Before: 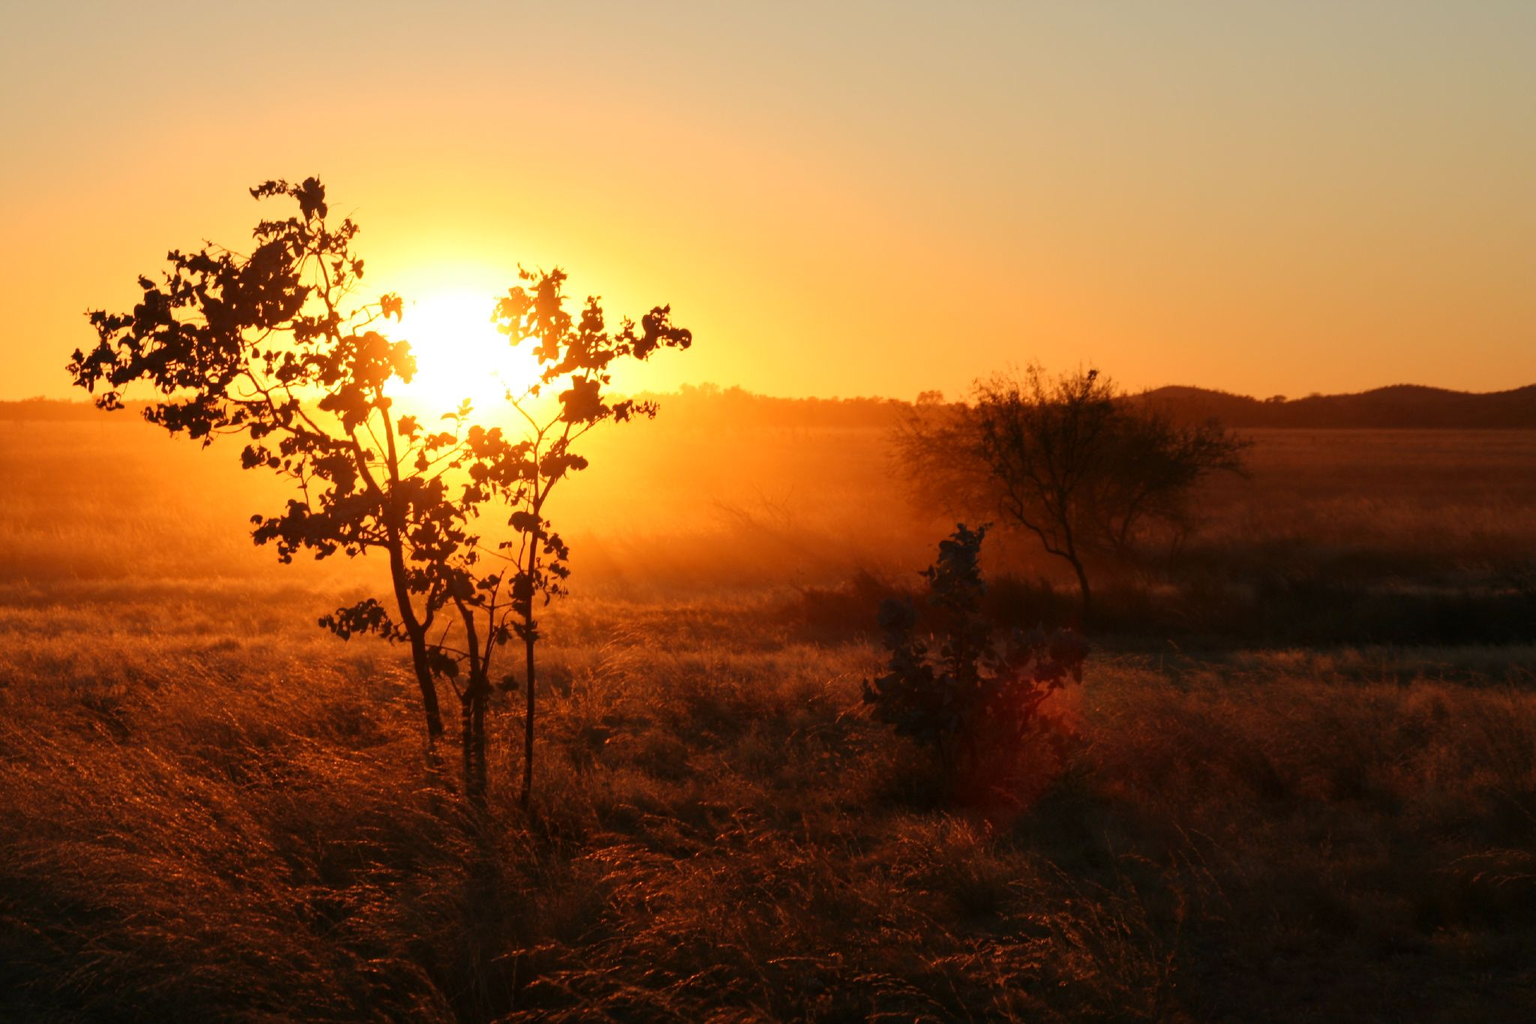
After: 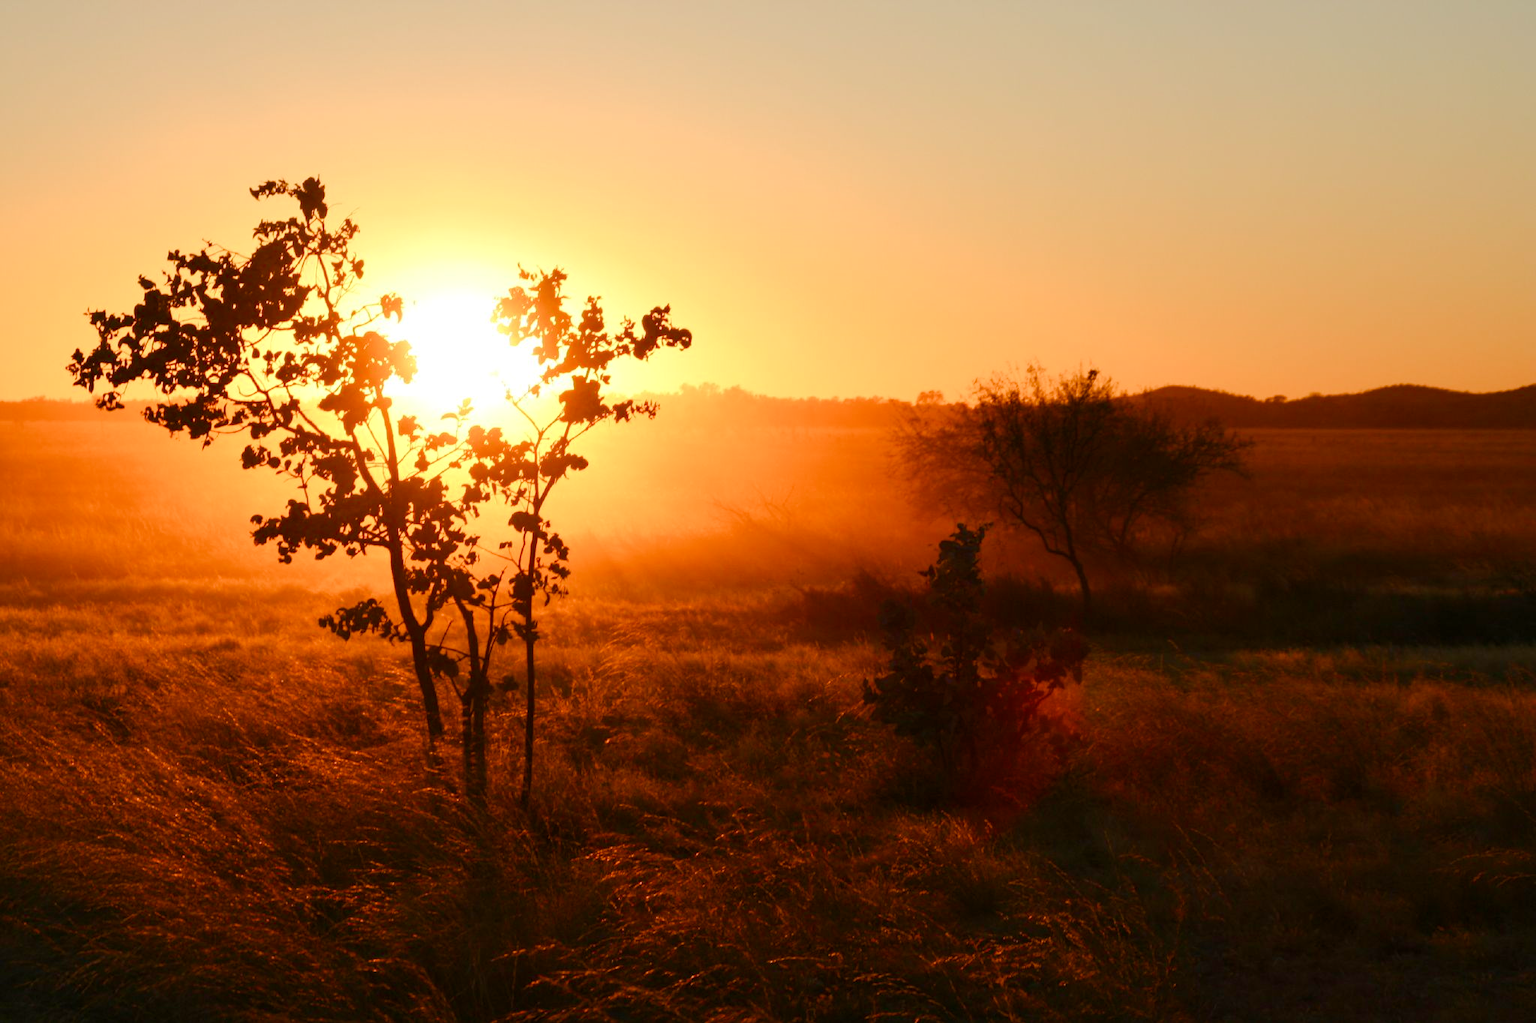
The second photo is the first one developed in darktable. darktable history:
color balance rgb: perceptual saturation grading › global saturation 20%, perceptual saturation grading › highlights -50.137%, perceptual saturation grading › shadows 31.138%, perceptual brilliance grading › mid-tones 9.837%, perceptual brilliance grading › shadows 14.274%, global vibrance 30.102%
tone equalizer: on, module defaults
